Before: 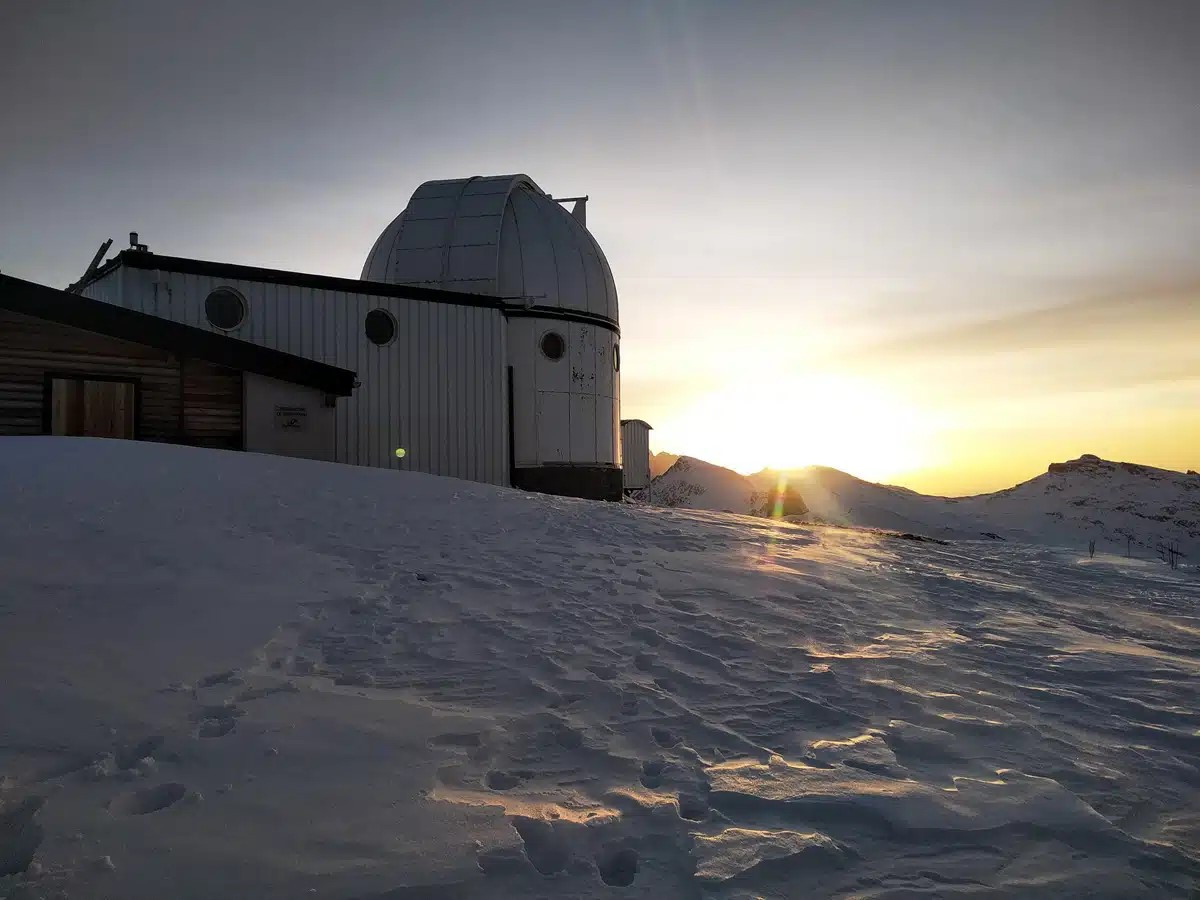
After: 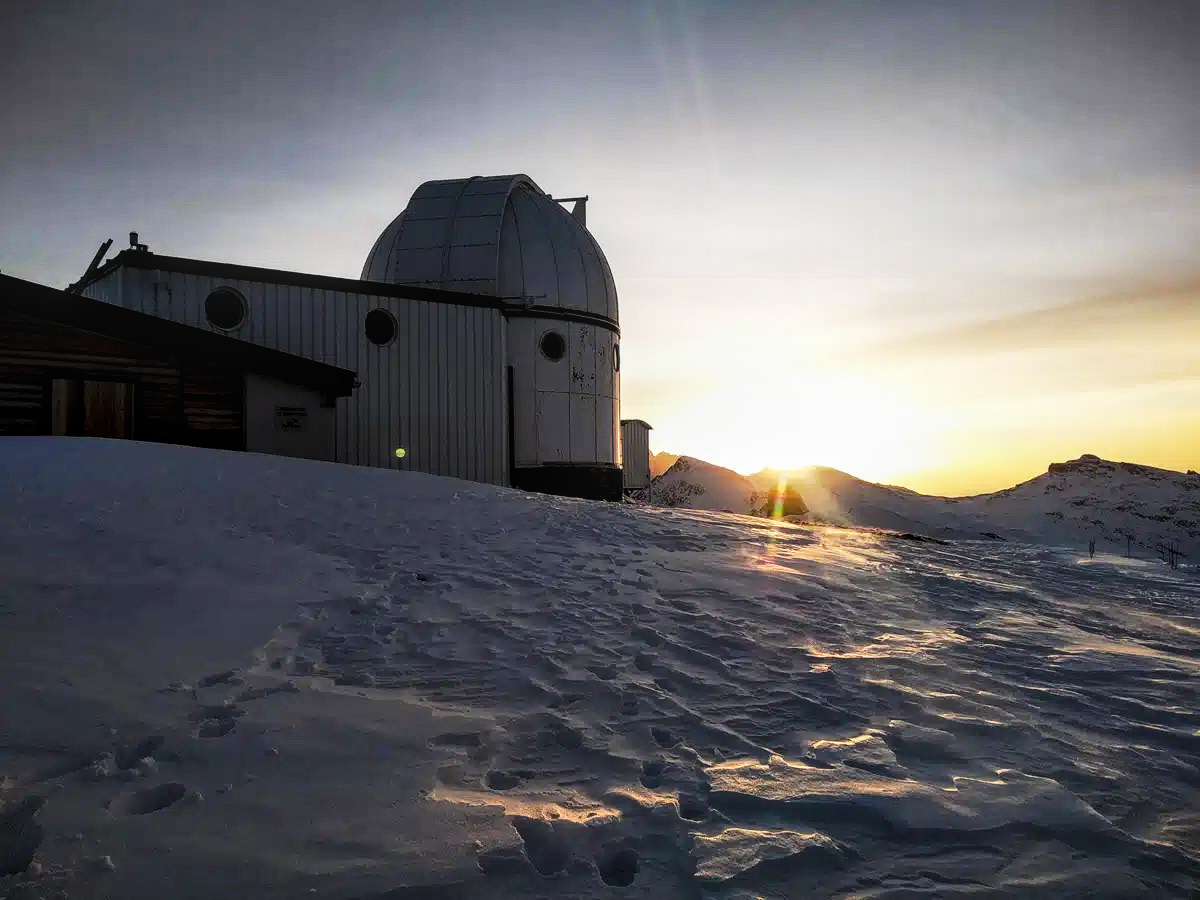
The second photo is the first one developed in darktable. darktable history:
tone curve: curves: ch0 [(0, 0) (0.003, 0.025) (0.011, 0.025) (0.025, 0.025) (0.044, 0.026) (0.069, 0.033) (0.1, 0.053) (0.136, 0.078) (0.177, 0.108) (0.224, 0.153) (0.277, 0.213) (0.335, 0.286) (0.399, 0.372) (0.468, 0.467) (0.543, 0.565) (0.623, 0.675) (0.709, 0.775) (0.801, 0.863) (0.898, 0.936) (1, 1)], preserve colors none
exposure: black level correction 0, compensate exposure bias true, compensate highlight preservation false
local contrast: on, module defaults
